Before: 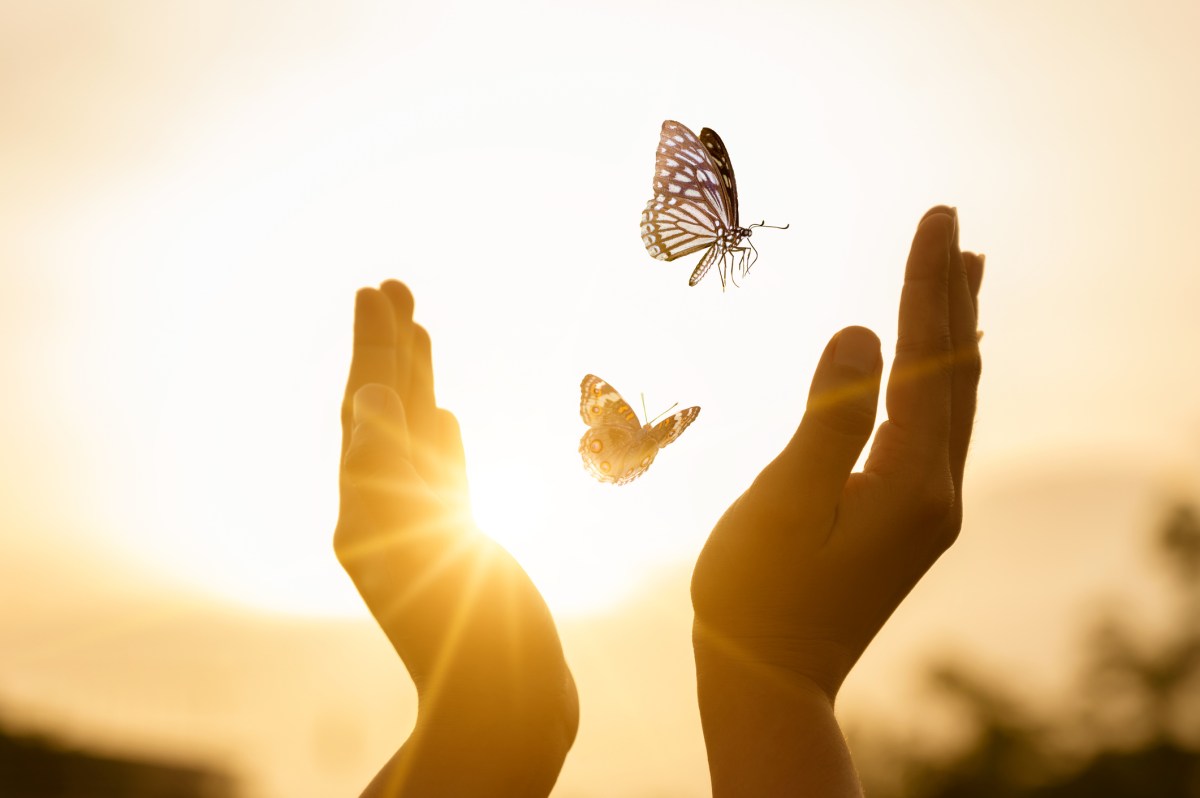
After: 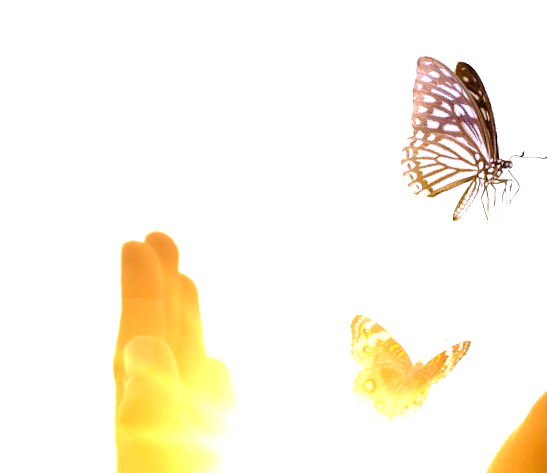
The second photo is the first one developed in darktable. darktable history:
rotate and perspective: rotation -3.18°, automatic cropping off
crop: left 20.248%, top 10.86%, right 35.675%, bottom 34.321%
exposure: black level correction 0, exposure 1.3 EV, compensate exposure bias true, compensate highlight preservation false
graduated density: hue 238.83°, saturation 50%
